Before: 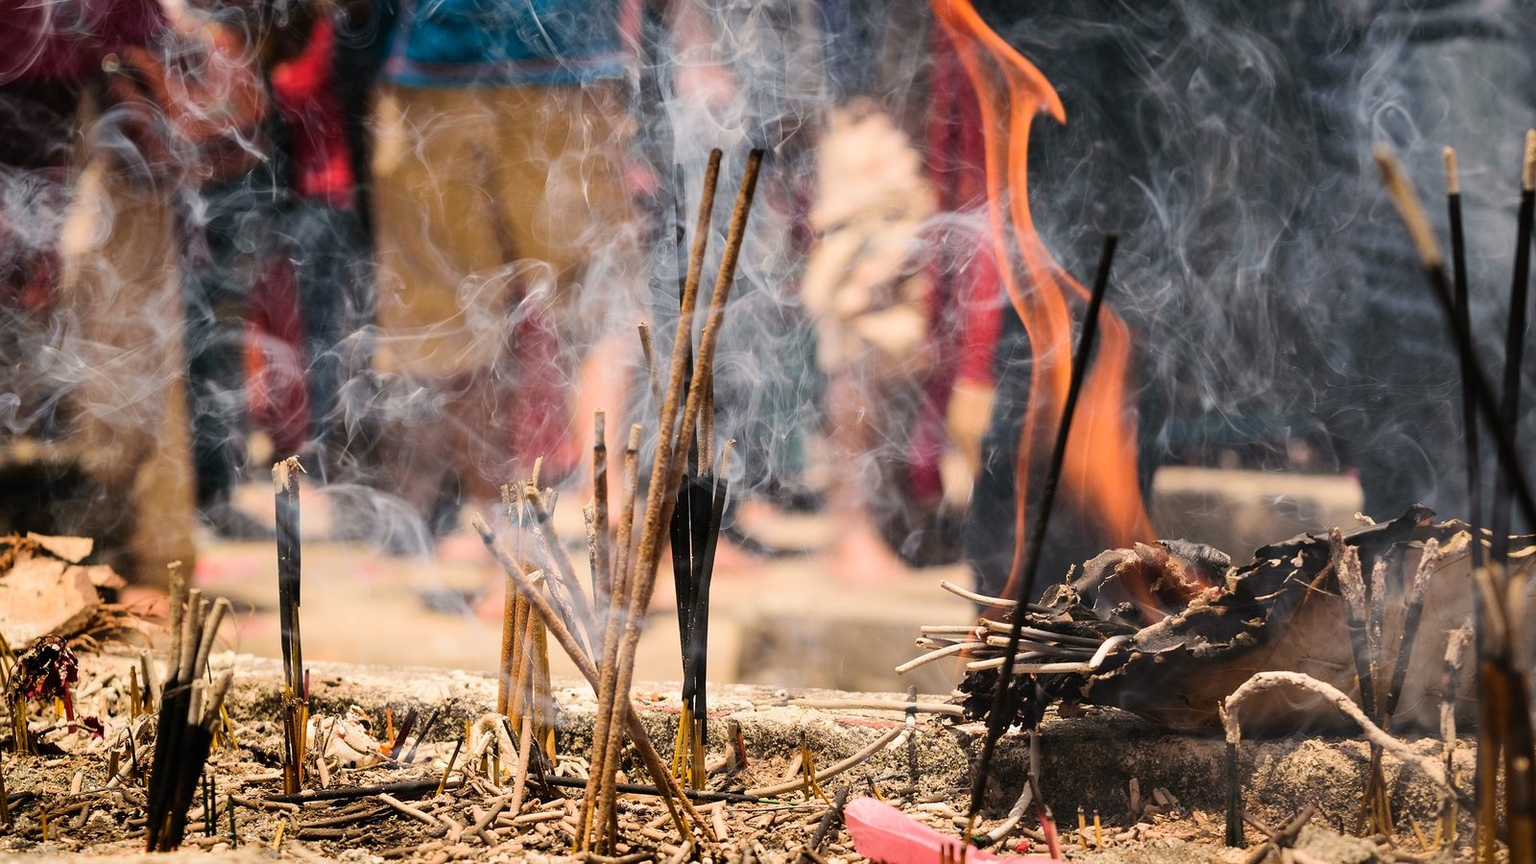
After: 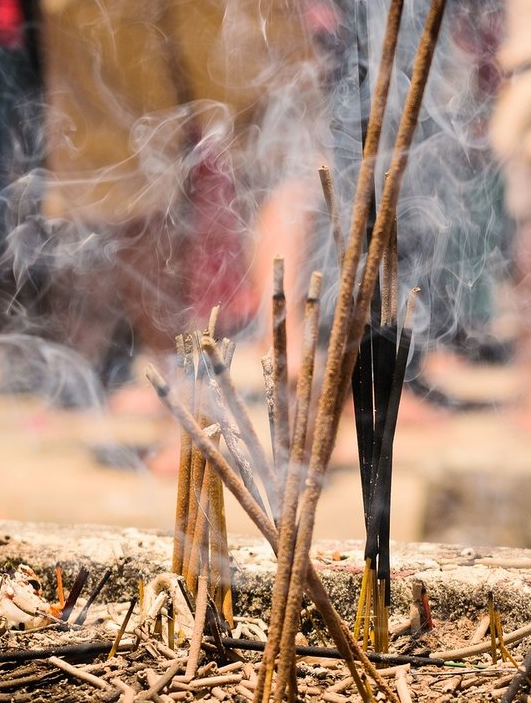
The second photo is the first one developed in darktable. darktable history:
crop and rotate: left 21.646%, top 18.892%, right 45.164%, bottom 2.992%
